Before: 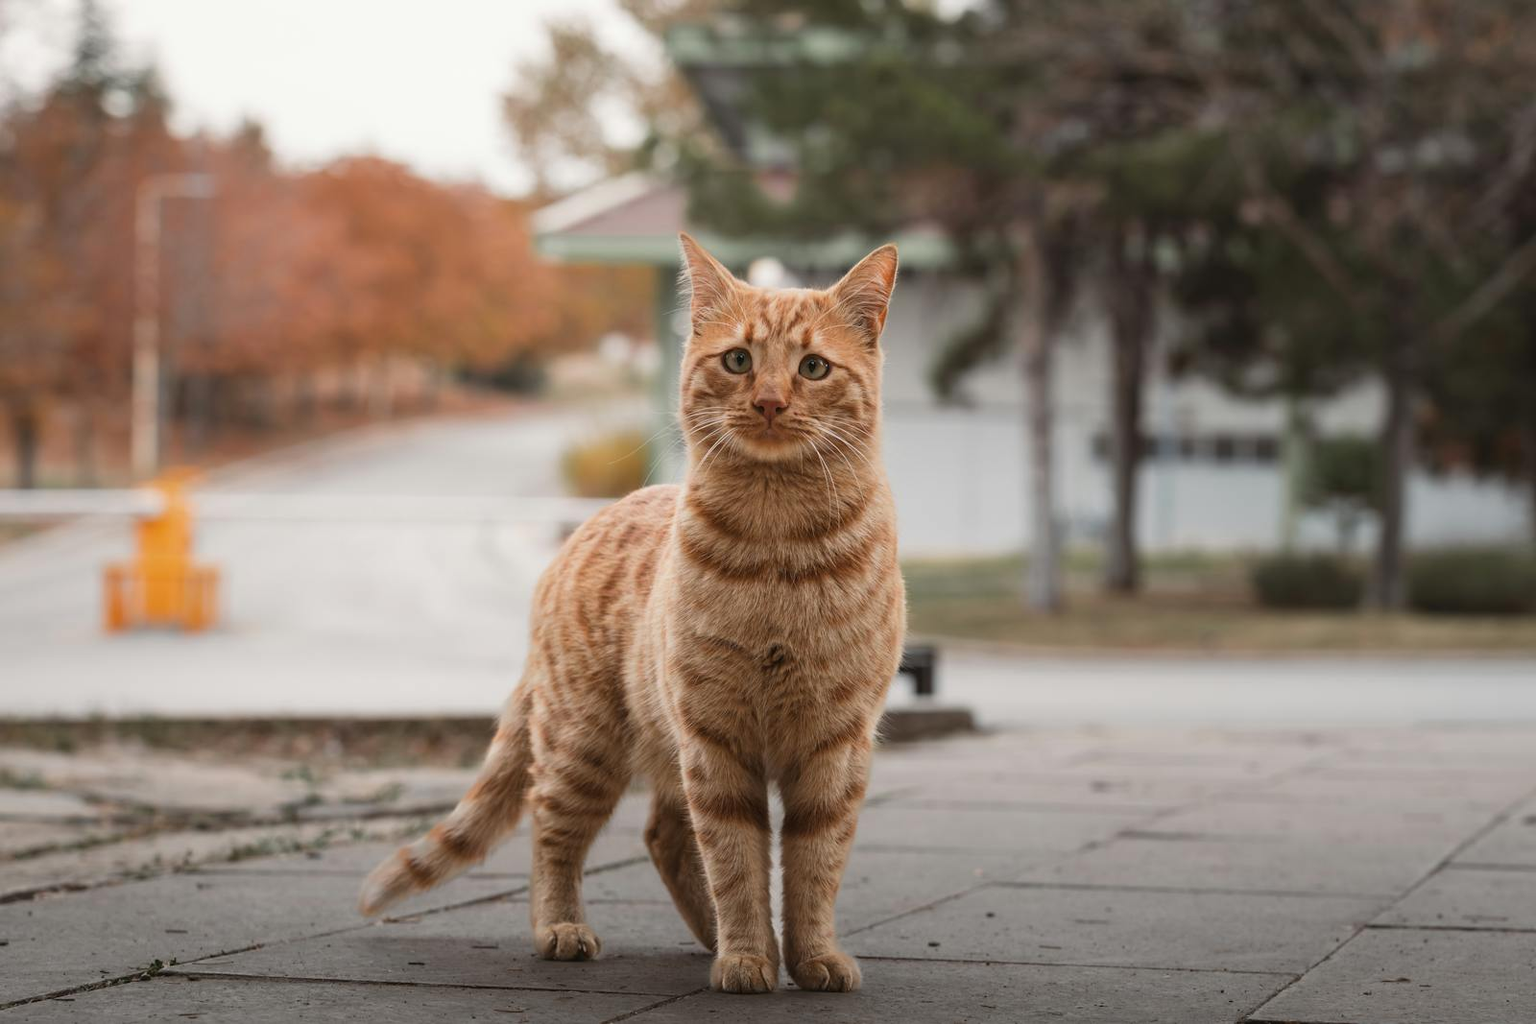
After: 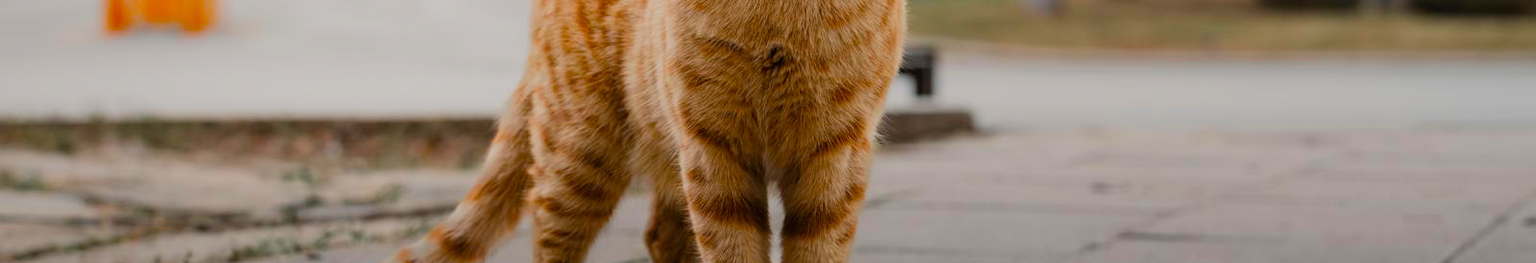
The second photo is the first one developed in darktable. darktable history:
filmic rgb: middle gray luminance 18.21%, black relative exposure -8.96 EV, white relative exposure 3.72 EV, target black luminance 0%, hardness 4.81, latitude 68.04%, contrast 0.944, highlights saturation mix 20.98%, shadows ↔ highlights balance 22.17%, color science v4 (2020)
exposure: exposure -0.064 EV, compensate exposure bias true, compensate highlight preservation false
crop and rotate: top 58.539%, bottom 15.767%
